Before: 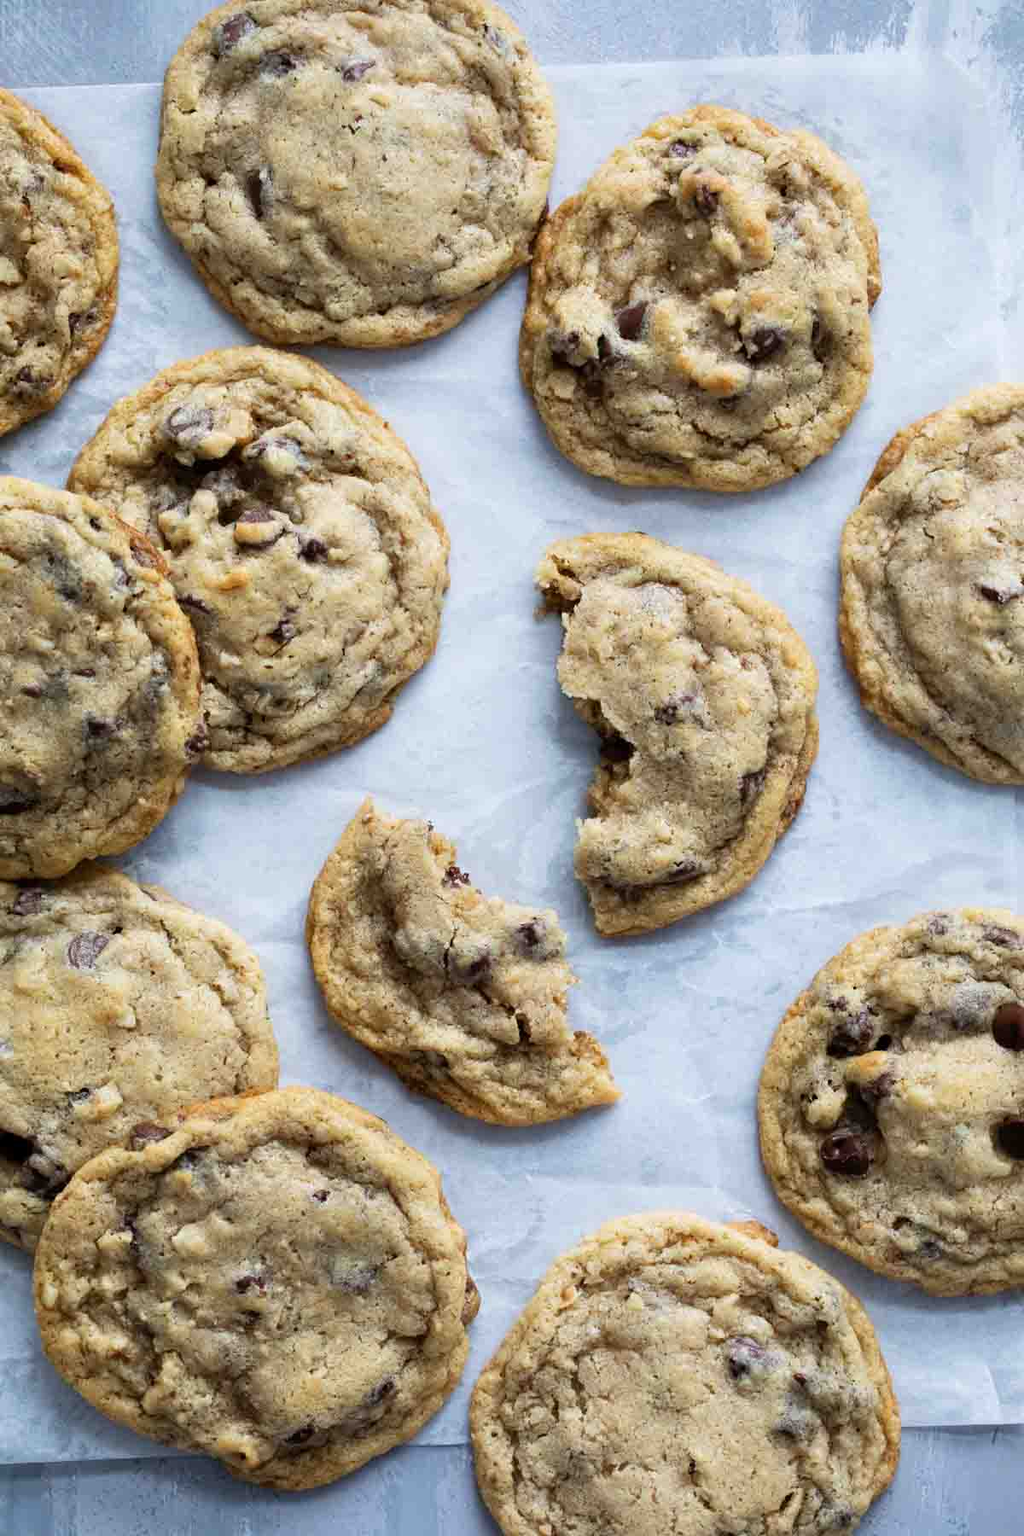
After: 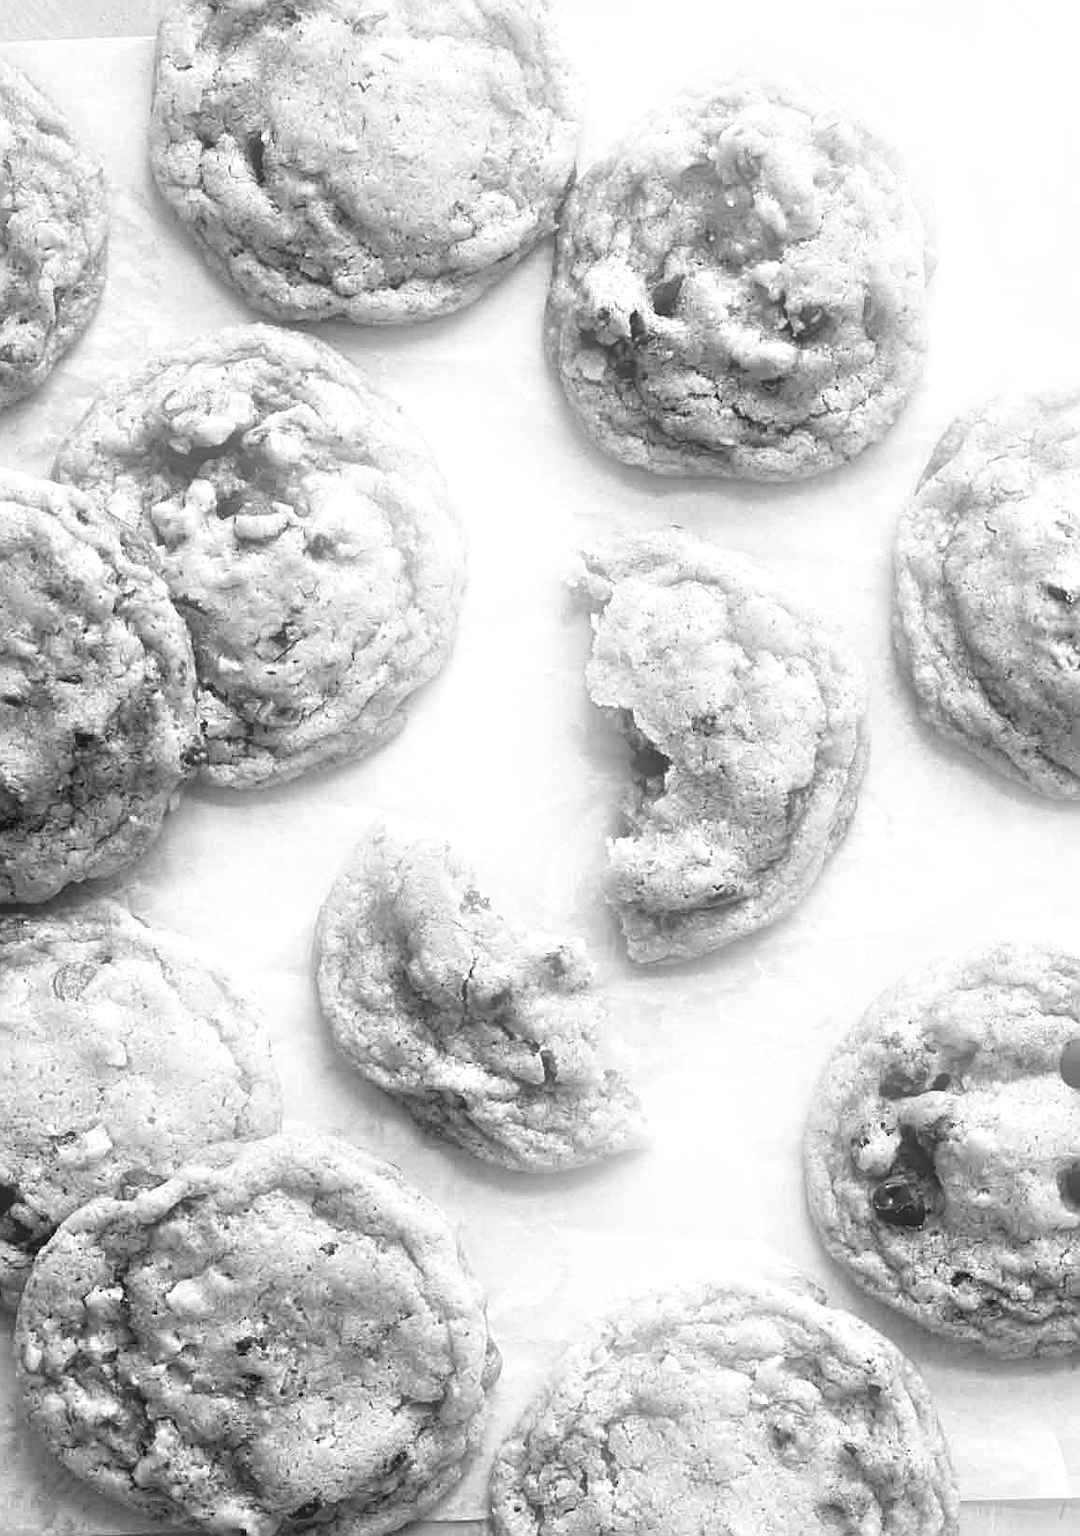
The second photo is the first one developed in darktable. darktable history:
base curve: curves: ch0 [(0, 0) (0.303, 0.277) (1, 1)]
crop: left 1.964%, top 3.251%, right 1.122%, bottom 4.933%
sharpen: on, module defaults
bloom: size 16%, threshold 98%, strength 20%
exposure: black level correction 0, exposure 0.5 EV, compensate highlight preservation false
monochrome: on, module defaults
